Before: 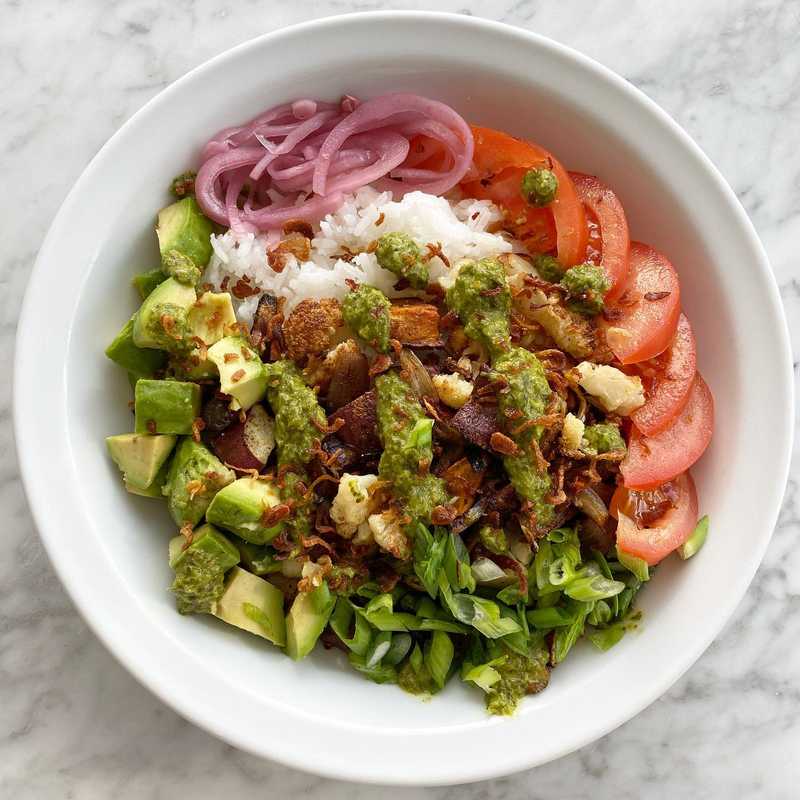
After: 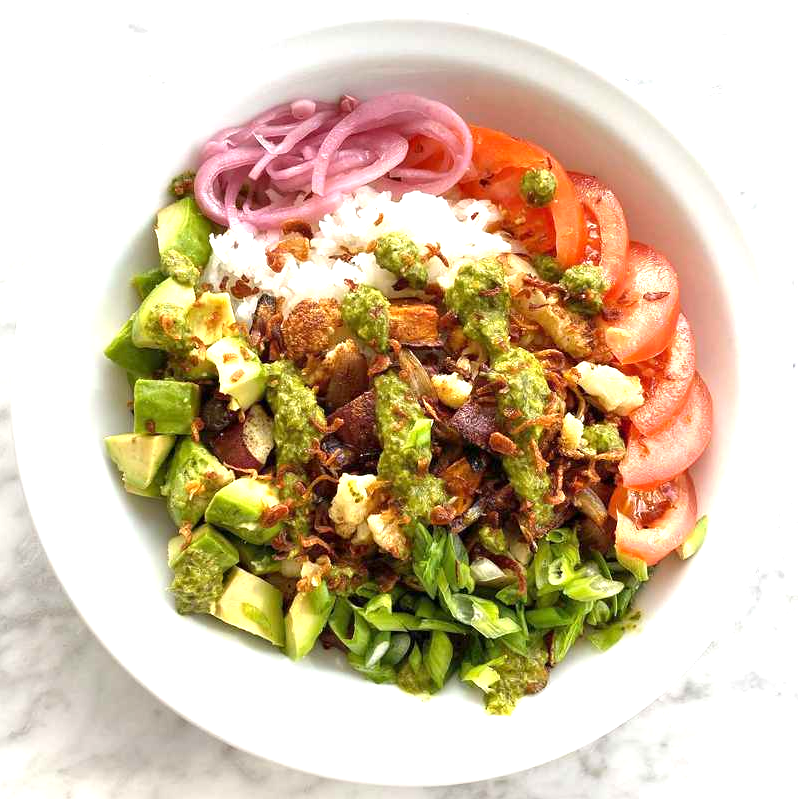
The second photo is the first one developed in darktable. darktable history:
crop and rotate: left 0.126%
exposure: exposure 1 EV, compensate highlight preservation false
